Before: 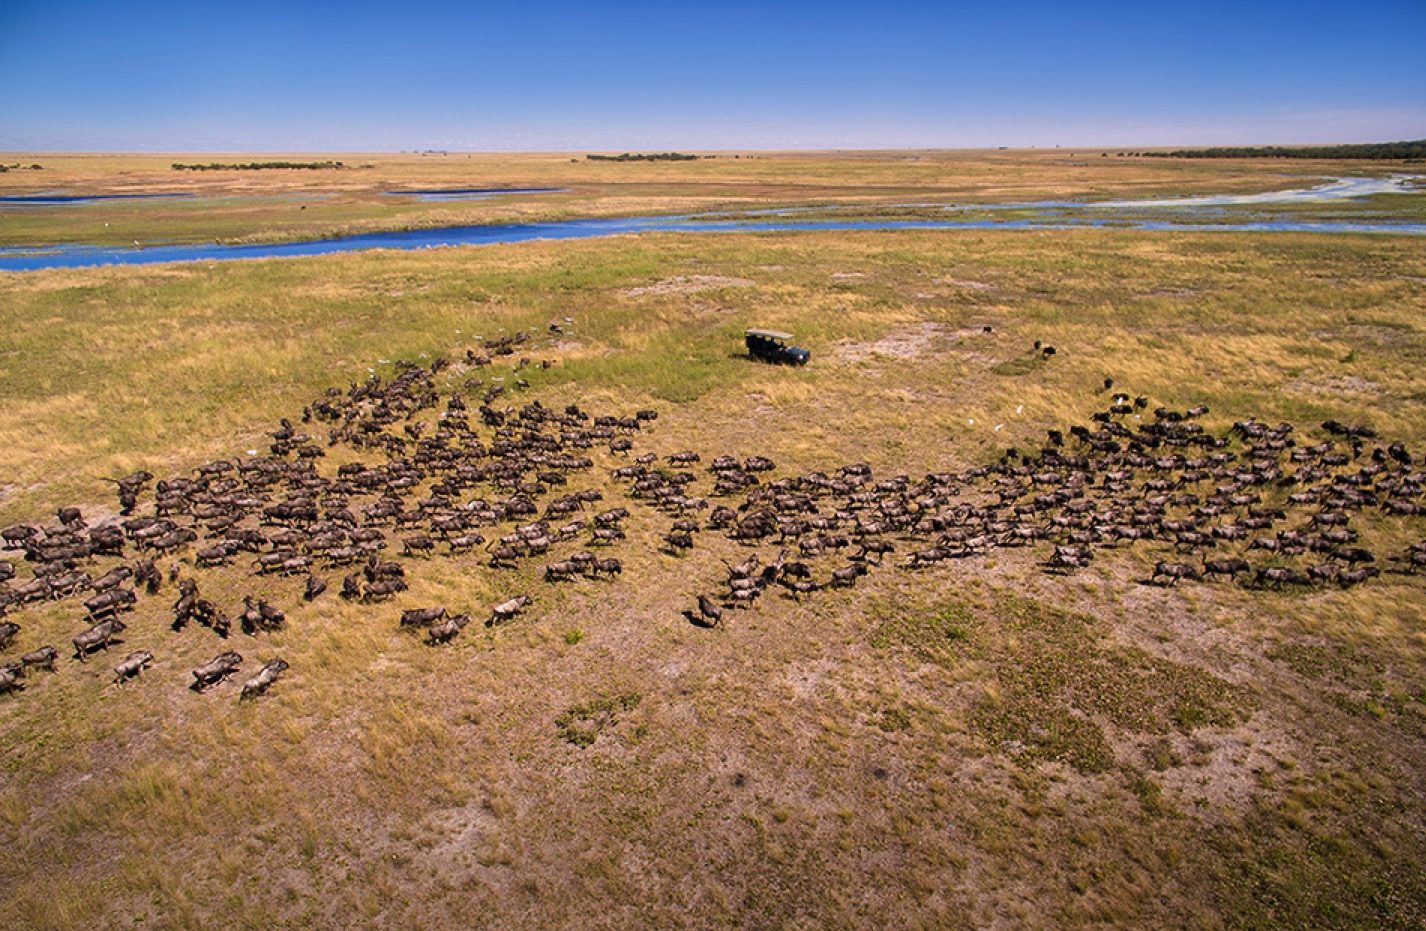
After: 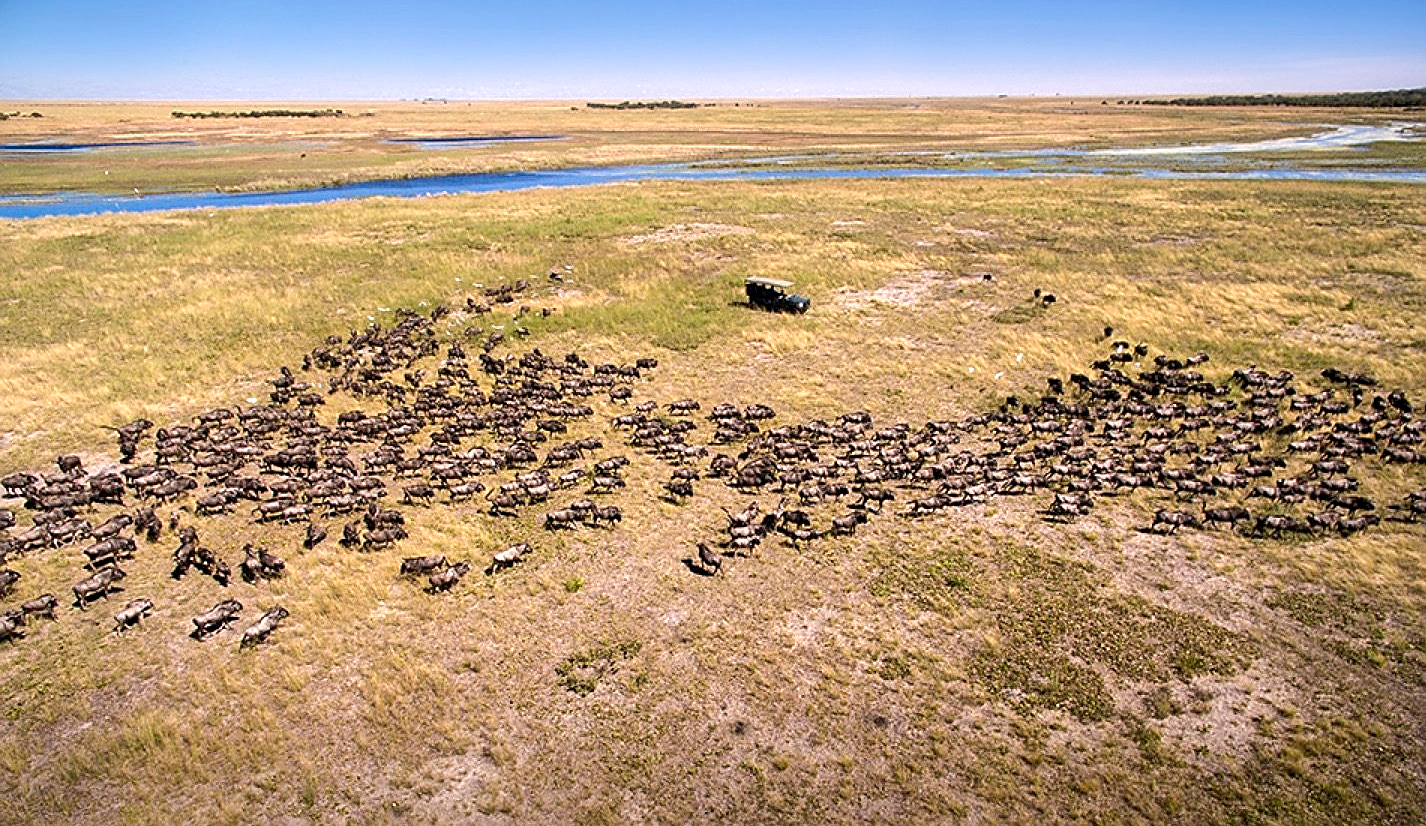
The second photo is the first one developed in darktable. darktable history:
crop and rotate: top 5.609%, bottom 5.609%
tone equalizer: -8 EV -0.417 EV, -7 EV -0.389 EV, -6 EV -0.333 EV, -5 EV -0.222 EV, -3 EV 0.222 EV, -2 EV 0.333 EV, -1 EV 0.389 EV, +0 EV 0.417 EV, edges refinement/feathering 500, mask exposure compensation -1.57 EV, preserve details no
local contrast: highlights 100%, shadows 100%, detail 120%, midtone range 0.2
sharpen: on, module defaults
